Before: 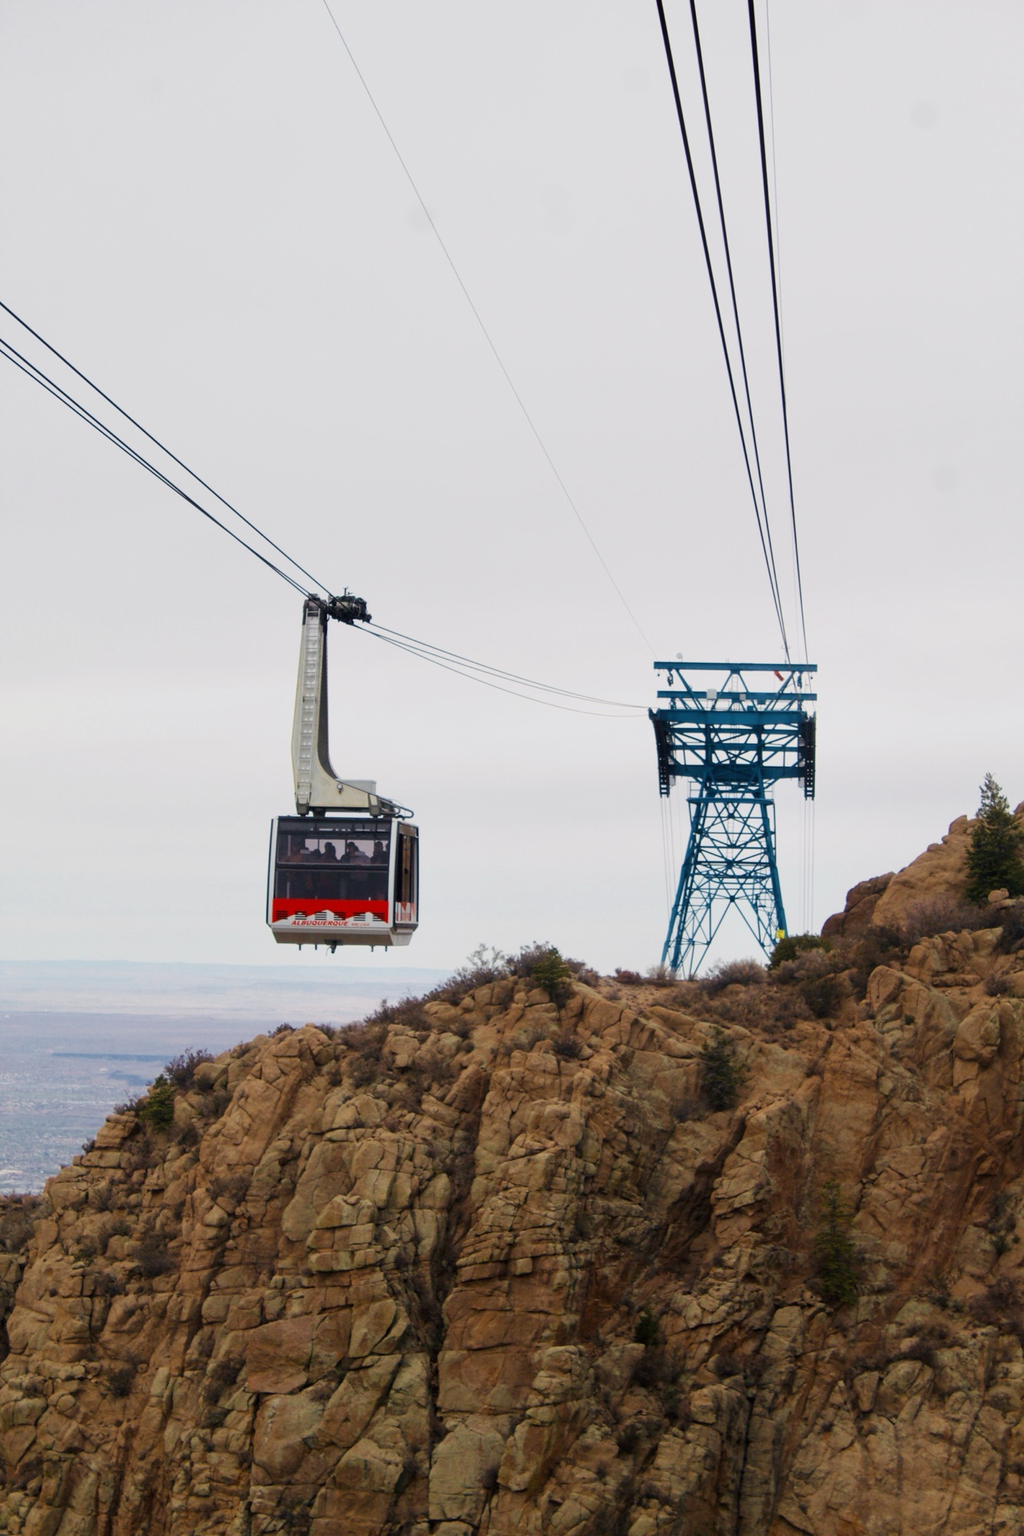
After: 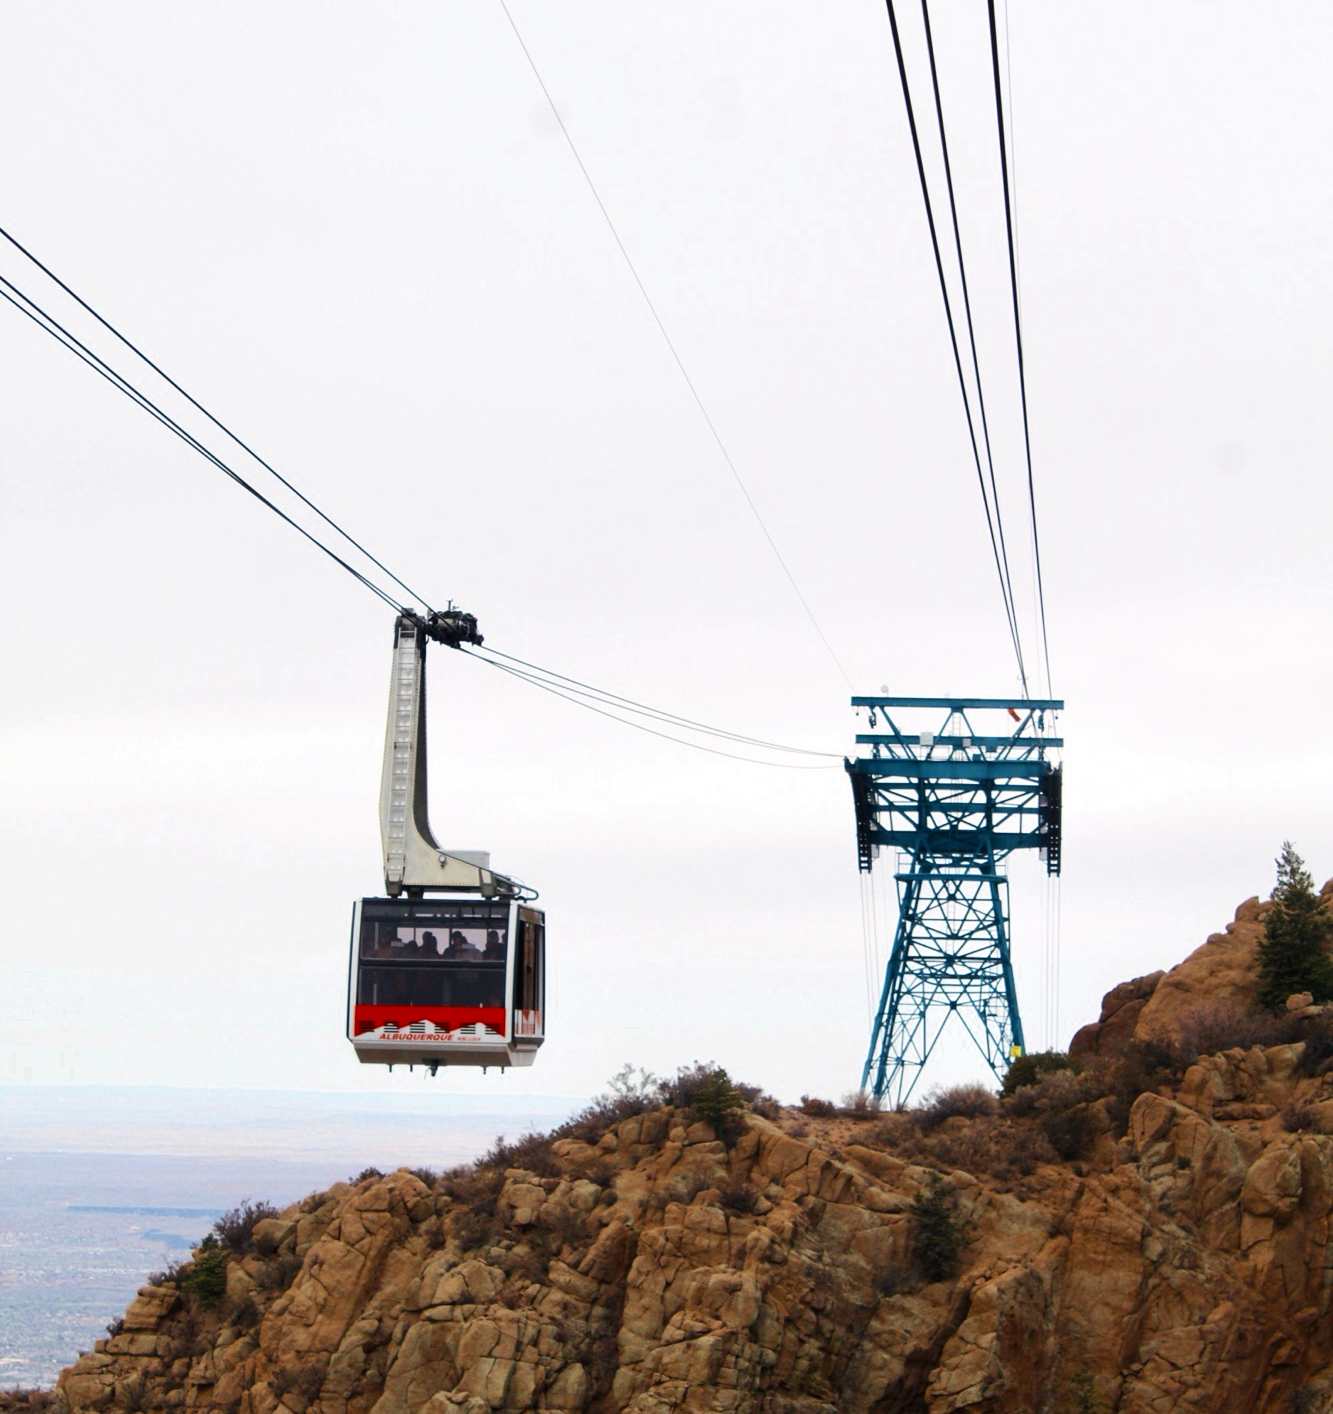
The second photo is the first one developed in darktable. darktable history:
color zones: curves: ch0 [(0, 0.5) (0.125, 0.4) (0.25, 0.5) (0.375, 0.4) (0.5, 0.4) (0.625, 0.6) (0.75, 0.6) (0.875, 0.5)]; ch1 [(0, 0.4) (0.125, 0.5) (0.25, 0.4) (0.375, 0.4) (0.5, 0.4) (0.625, 0.4) (0.75, 0.5) (0.875, 0.4)]; ch2 [(0, 0.6) (0.125, 0.5) (0.25, 0.5) (0.375, 0.6) (0.5, 0.6) (0.625, 0.5) (0.75, 0.5) (0.875, 0.5)]
crop and rotate: top 8.293%, bottom 20.996%
tone equalizer: -8 EV -0.417 EV, -7 EV -0.389 EV, -6 EV -0.333 EV, -5 EV -0.222 EV, -3 EV 0.222 EV, -2 EV 0.333 EV, -1 EV 0.389 EV, +0 EV 0.417 EV, edges refinement/feathering 500, mask exposure compensation -1.57 EV, preserve details no
